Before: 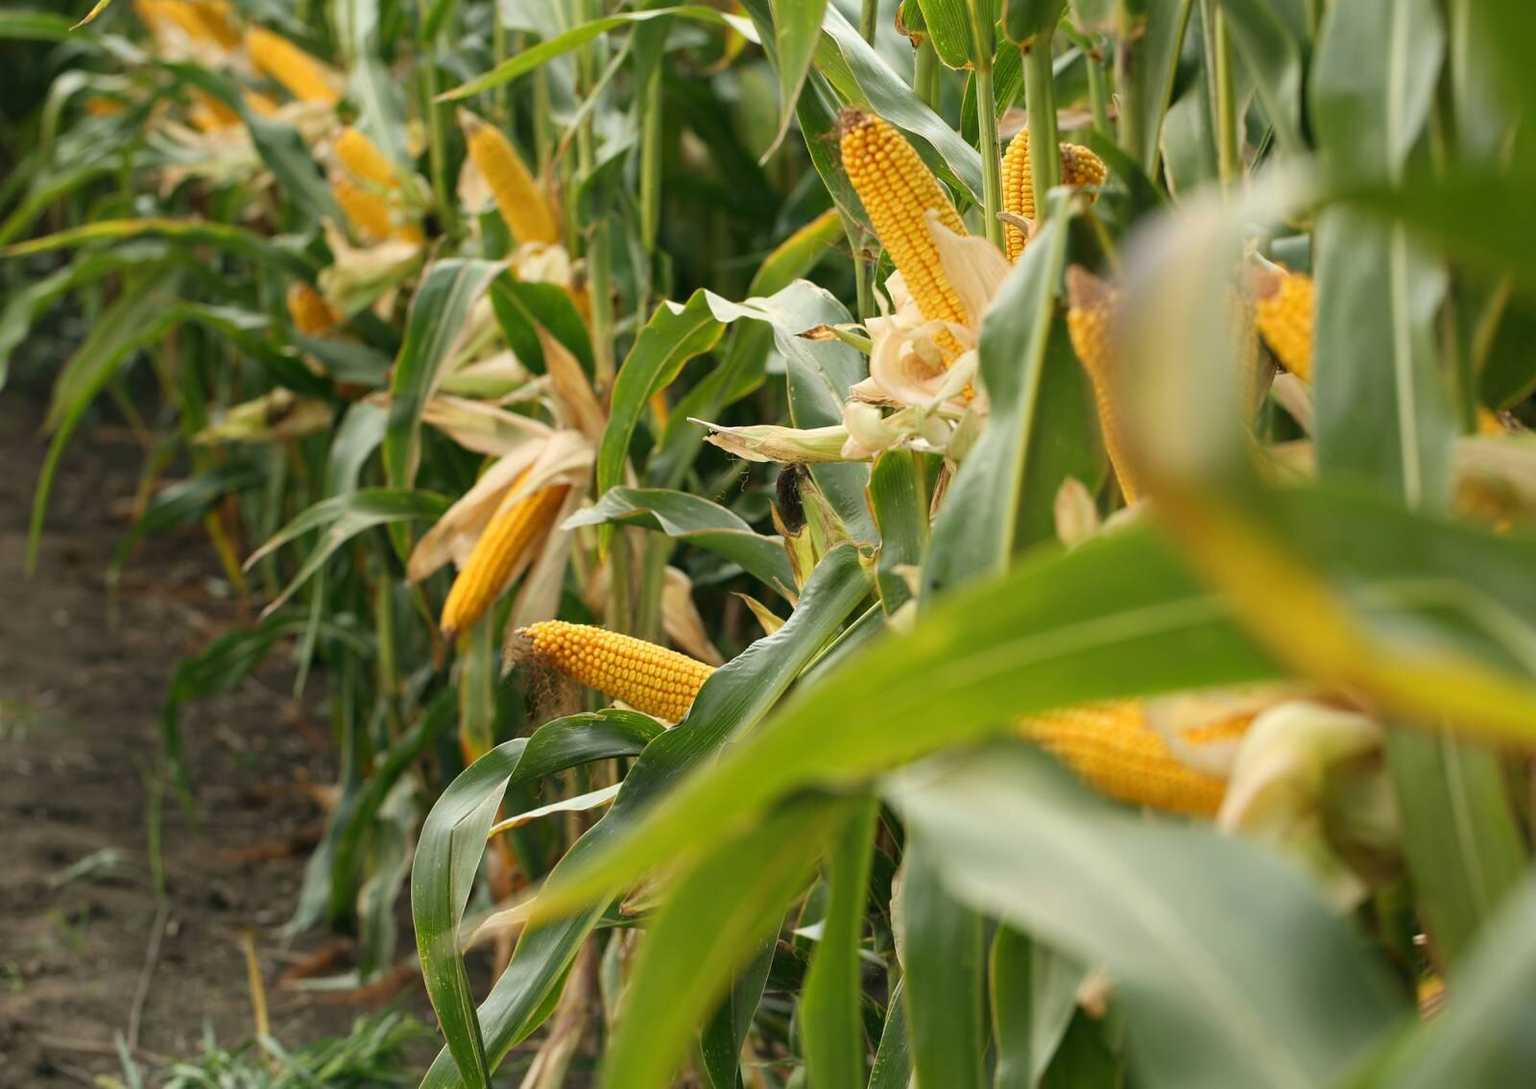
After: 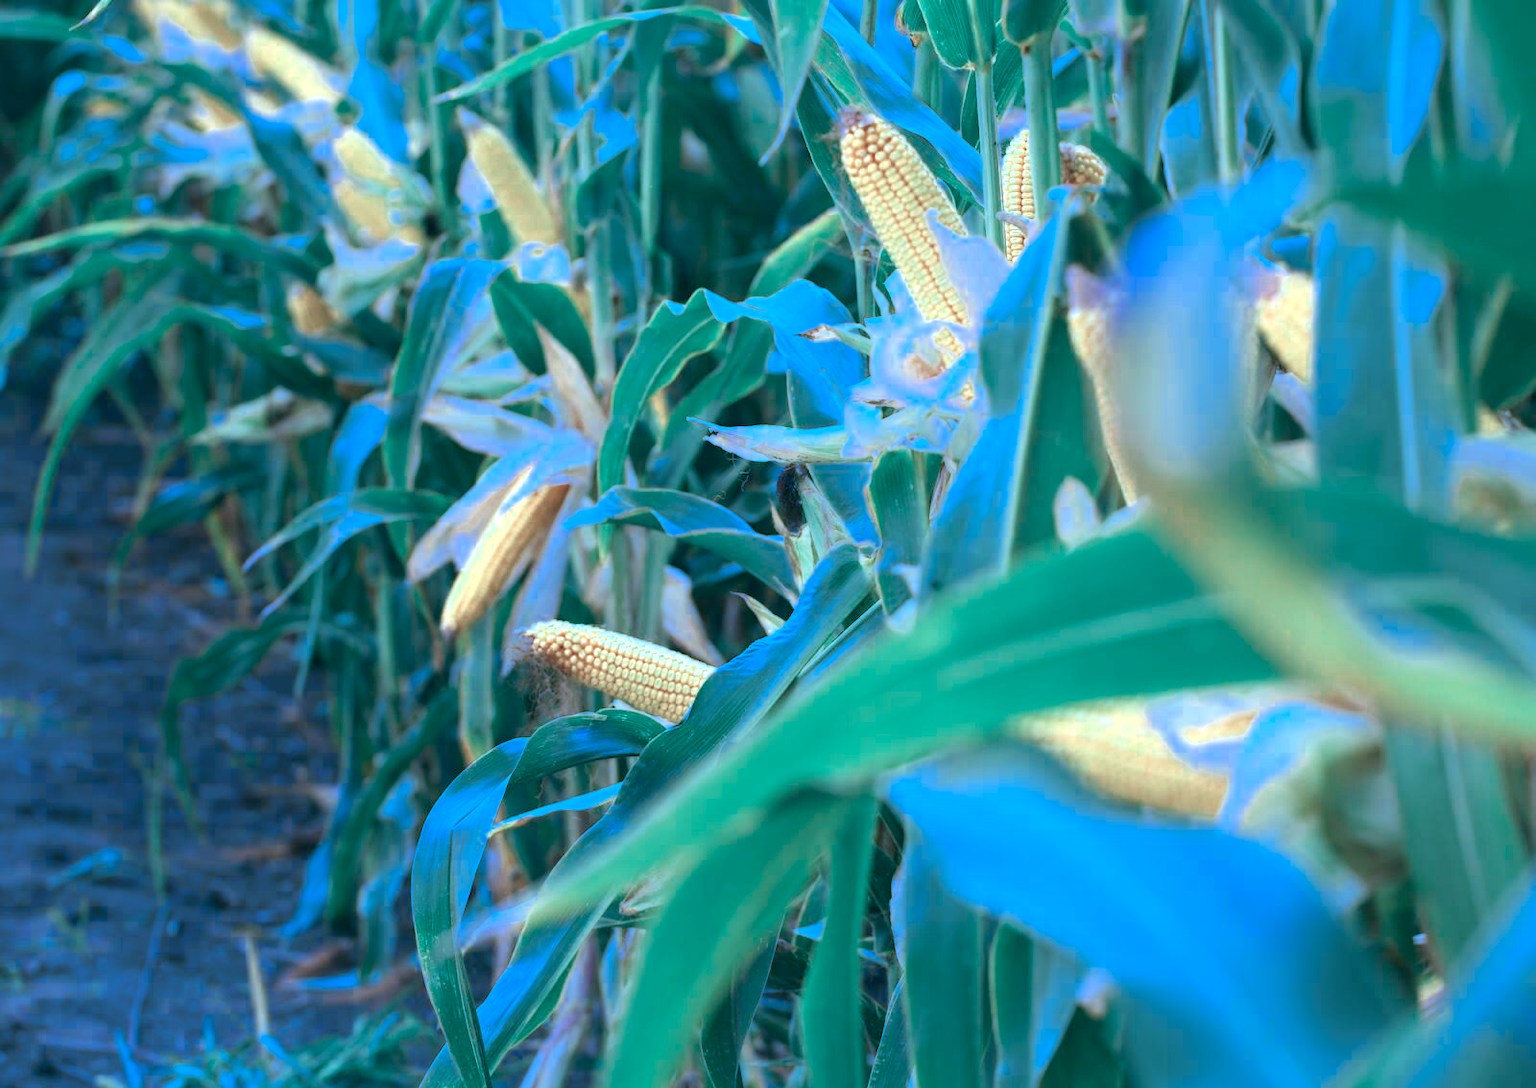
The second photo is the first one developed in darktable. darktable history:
exposure: black level correction 0, exposure 1.001 EV, compensate highlight preservation false
color zones: curves: ch0 [(0, 0.5) (0.125, 0.4) (0.25, 0.5) (0.375, 0.4) (0.5, 0.4) (0.625, 0.35) (0.75, 0.35) (0.875, 0.5)]; ch1 [(0, 0.35) (0.125, 0.45) (0.25, 0.35) (0.375, 0.35) (0.5, 0.35) (0.625, 0.35) (0.75, 0.45) (0.875, 0.35)]; ch2 [(0, 0.6) (0.125, 0.5) (0.25, 0.5) (0.375, 0.6) (0.5, 0.6) (0.625, 0.5) (0.75, 0.5) (0.875, 0.5)]
color calibration: output R [0.994, 0.059, -0.119, 0], output G [-0.036, 1.09, -0.119, 0], output B [0.078, -0.108, 0.961, 0], illuminant as shot in camera, x 0.482, y 0.432, temperature 2451.55 K
color correction: highlights a* 4.48, highlights b* 4.99, shadows a* -8.08, shadows b* 4.69
